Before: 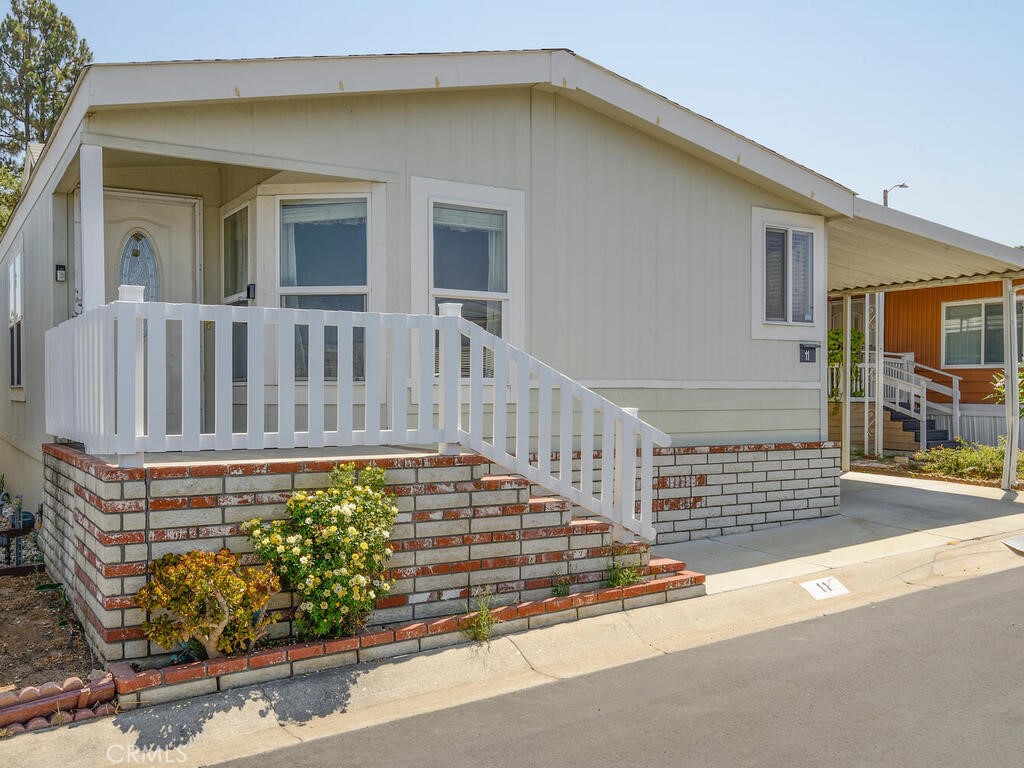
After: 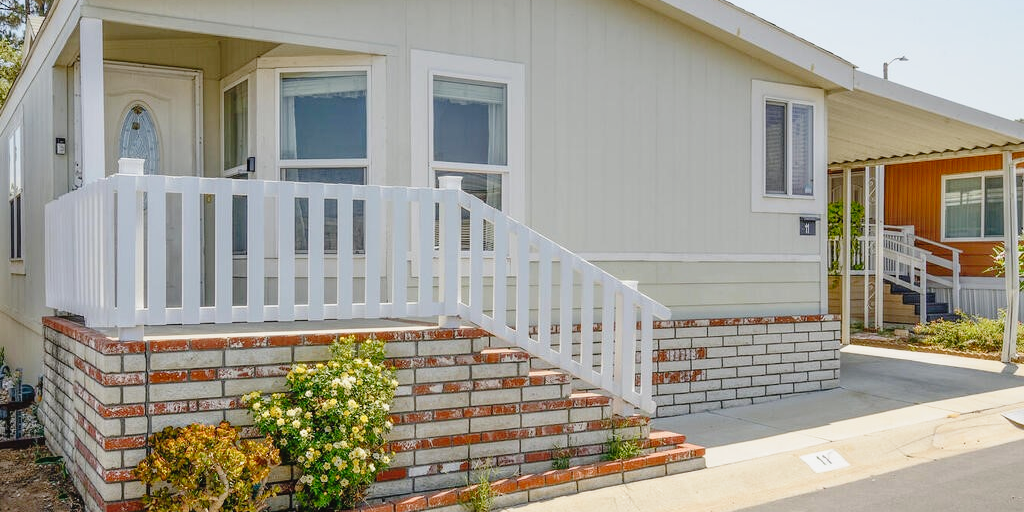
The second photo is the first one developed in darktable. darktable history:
exposure: exposure -0.01 EV, compensate highlight preservation false
tone curve: curves: ch0 [(0, 0.021) (0.049, 0.044) (0.152, 0.14) (0.328, 0.377) (0.473, 0.543) (0.641, 0.705) (0.85, 0.894) (1, 0.969)]; ch1 [(0, 0) (0.302, 0.331) (0.433, 0.432) (0.472, 0.47) (0.502, 0.503) (0.527, 0.521) (0.564, 0.58) (0.614, 0.626) (0.677, 0.701) (0.859, 0.885) (1, 1)]; ch2 [(0, 0) (0.33, 0.301) (0.447, 0.44) (0.487, 0.496) (0.502, 0.516) (0.535, 0.563) (0.565, 0.593) (0.608, 0.638) (1, 1)], preserve colors none
crop: top 16.571%, bottom 16.759%
